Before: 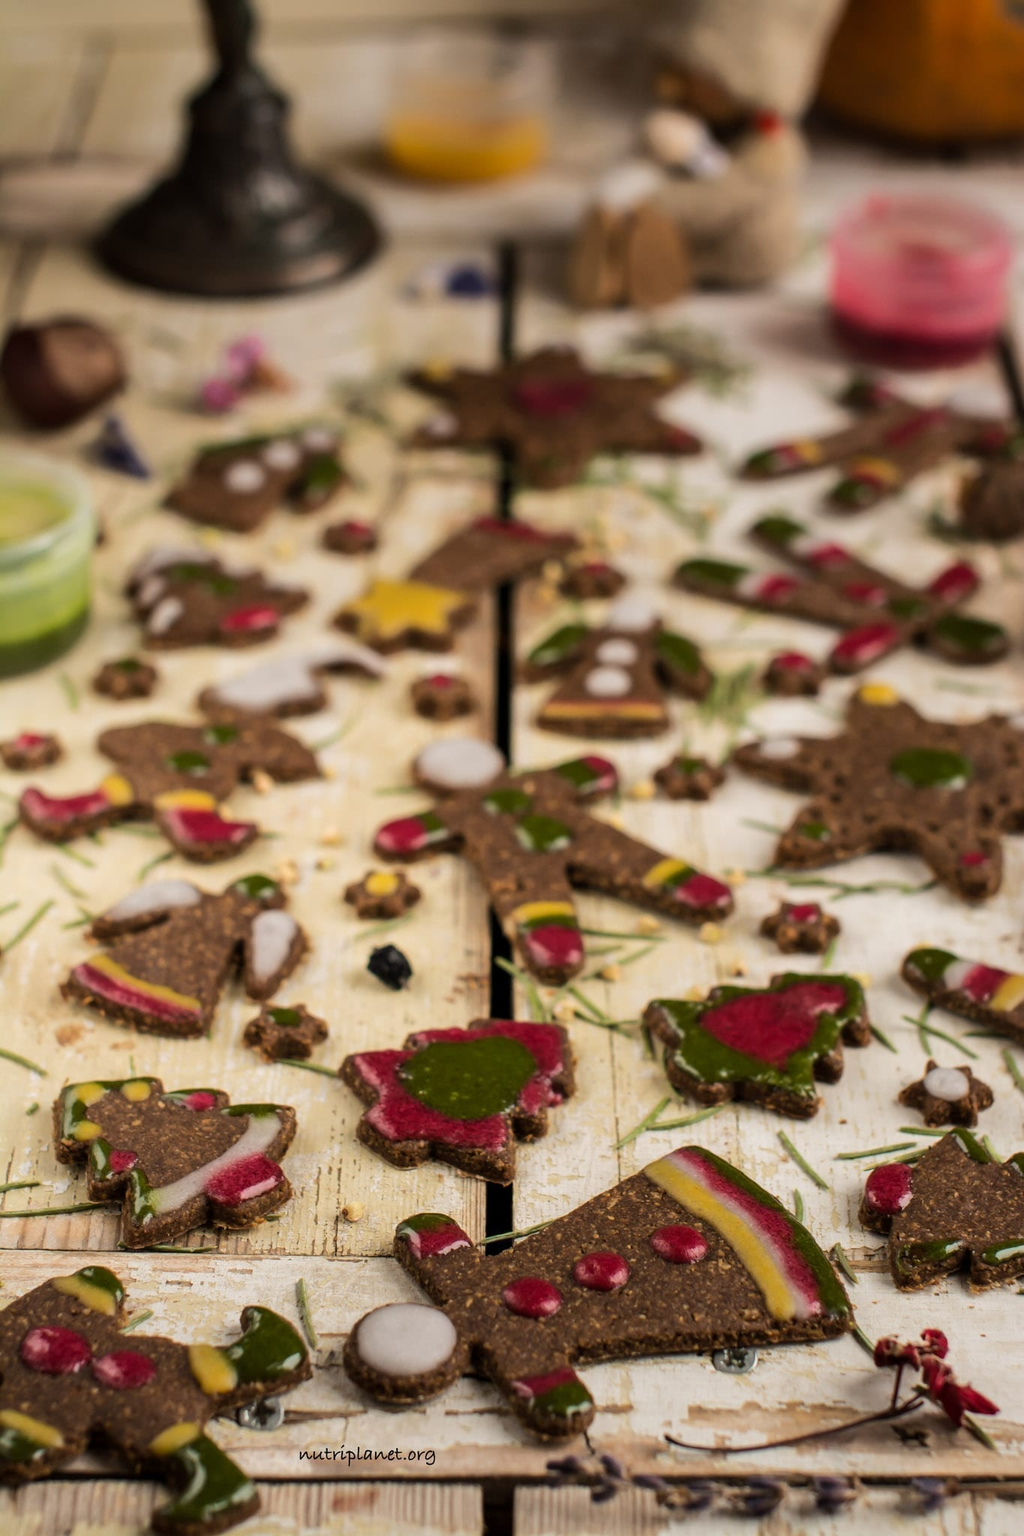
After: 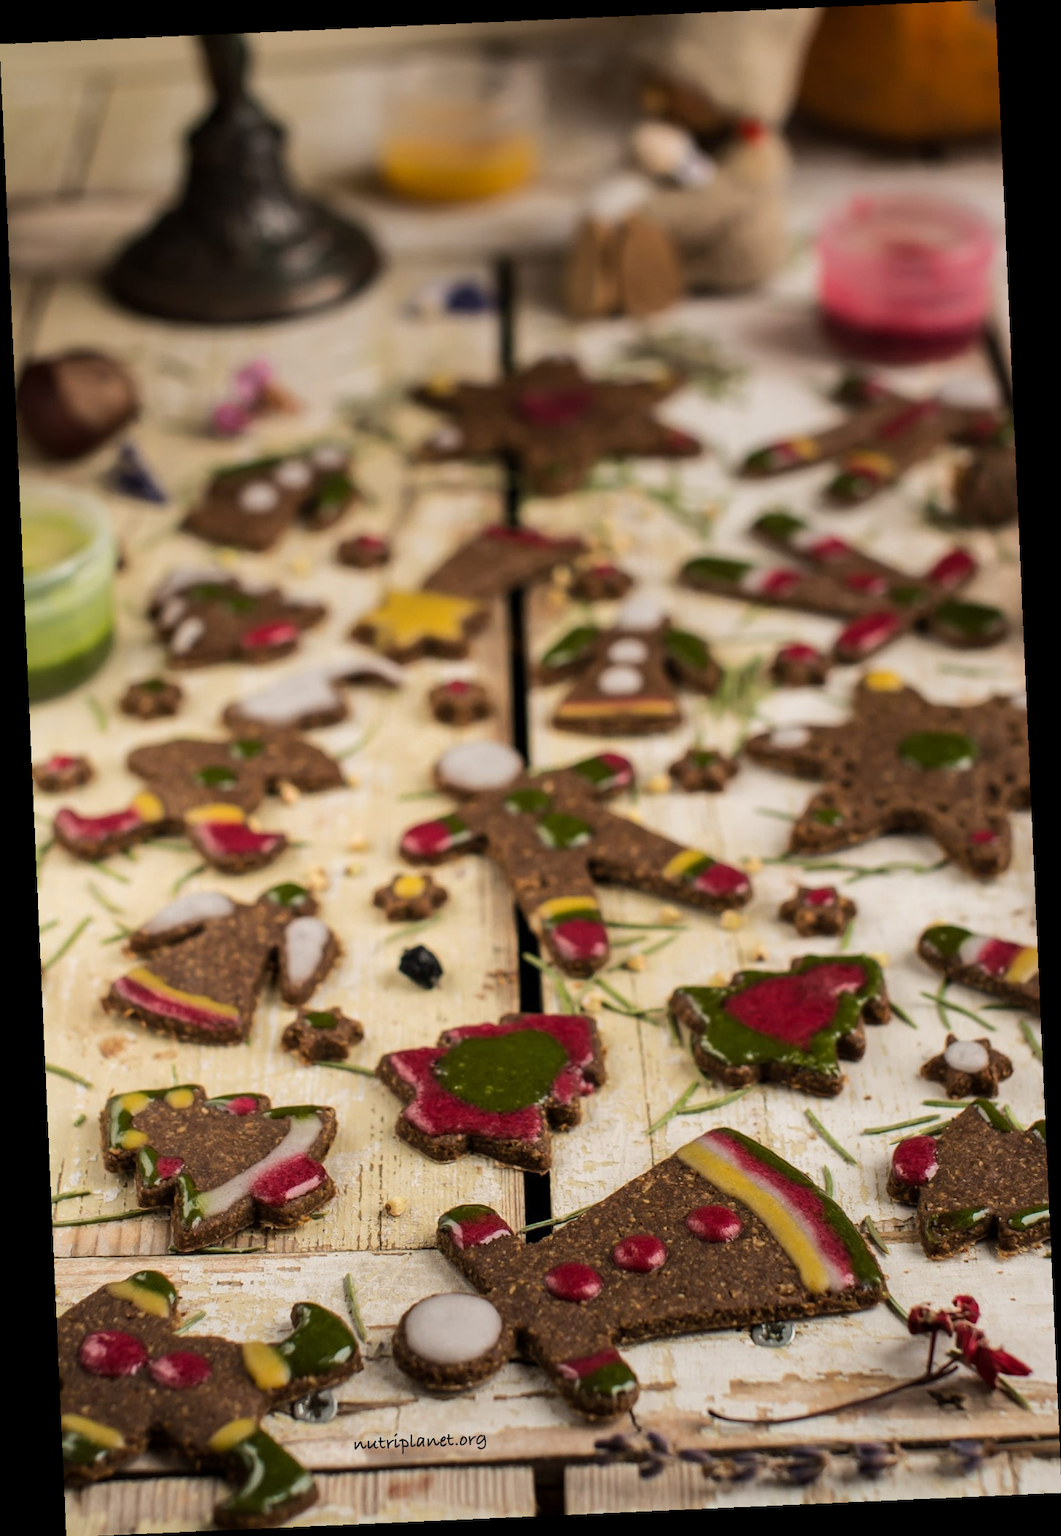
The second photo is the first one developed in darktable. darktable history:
exposure: exposure 0 EV, compensate highlight preservation false
rotate and perspective: rotation -2.56°, automatic cropping off
